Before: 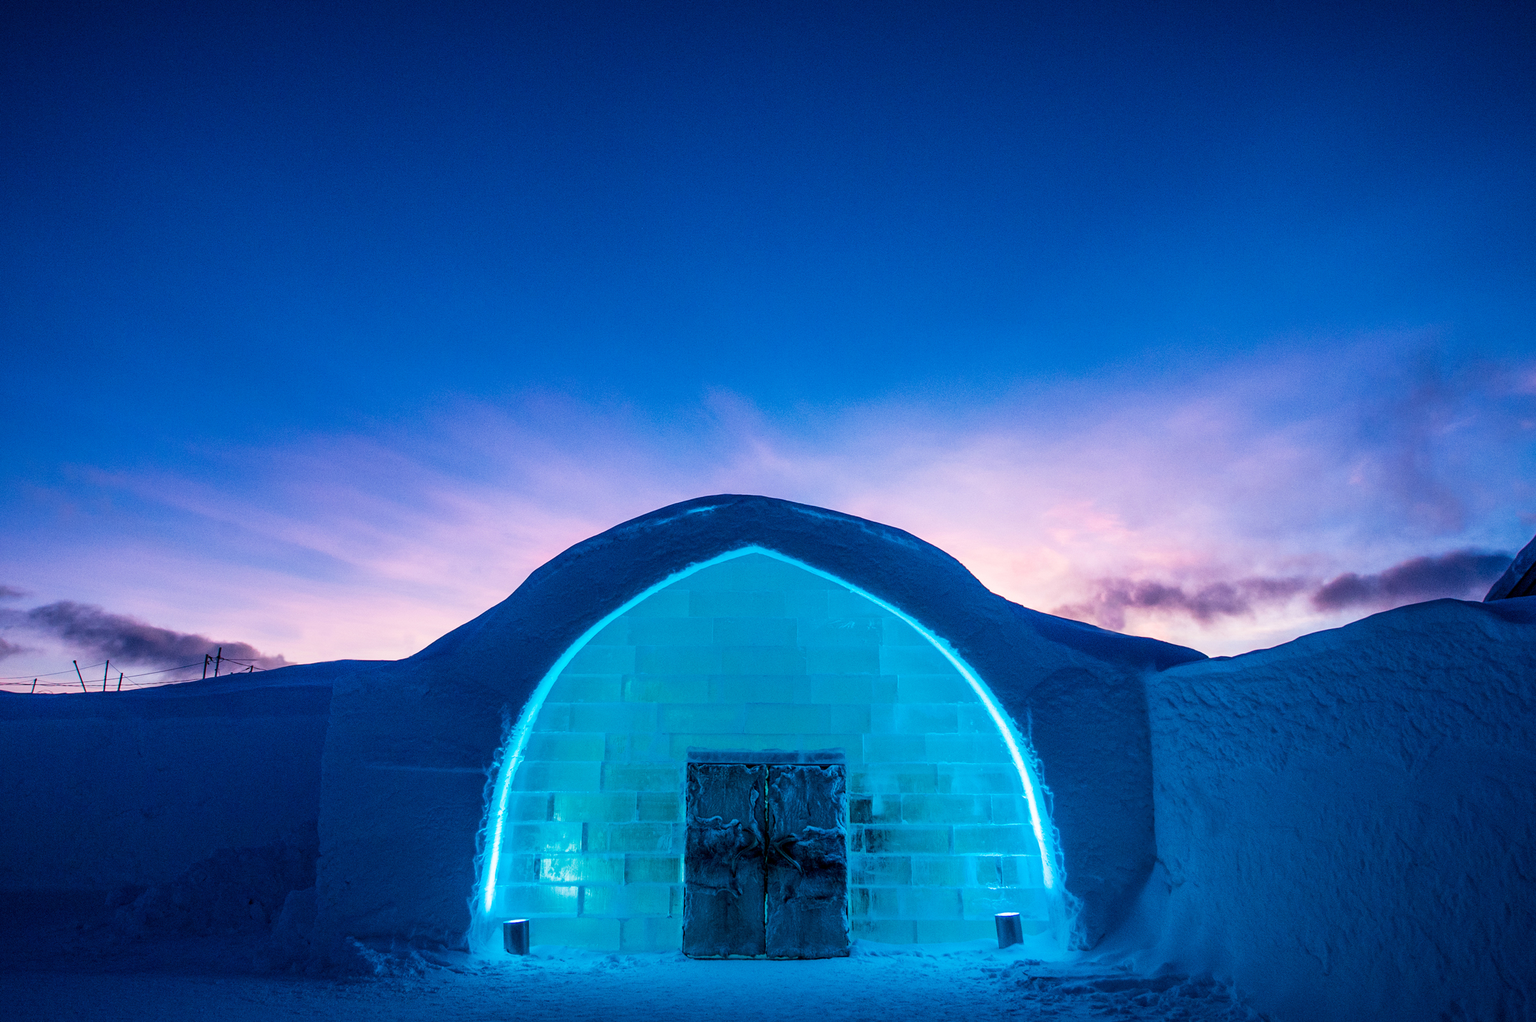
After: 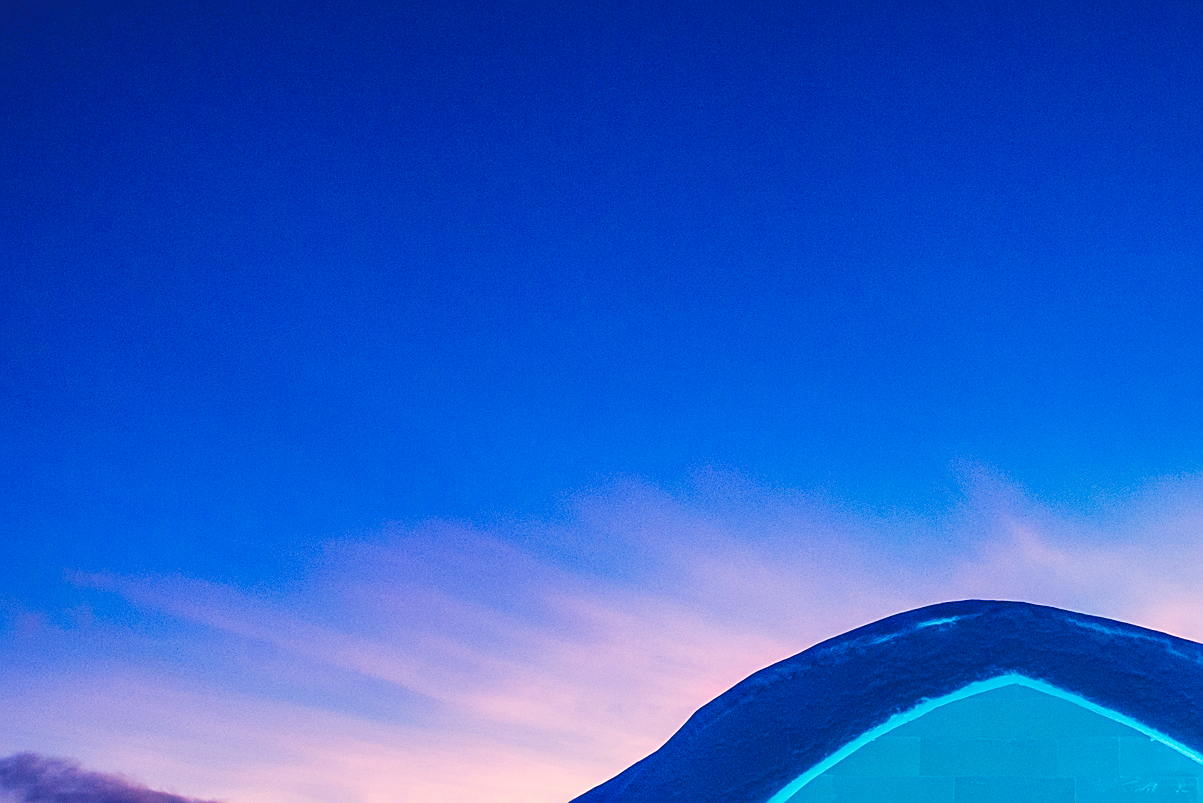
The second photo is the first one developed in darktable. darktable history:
color balance rgb: shadows lift › chroma 3%, shadows lift › hue 280.8°, power › hue 330°, highlights gain › chroma 3%, highlights gain › hue 75.6°, global offset › luminance 2%, perceptual saturation grading › global saturation 20%, perceptual saturation grading › highlights -25%, perceptual saturation grading › shadows 50%, global vibrance 20.33%
crop and rotate: left 3.047%, top 7.509%, right 42.236%, bottom 37.598%
sharpen: on, module defaults
